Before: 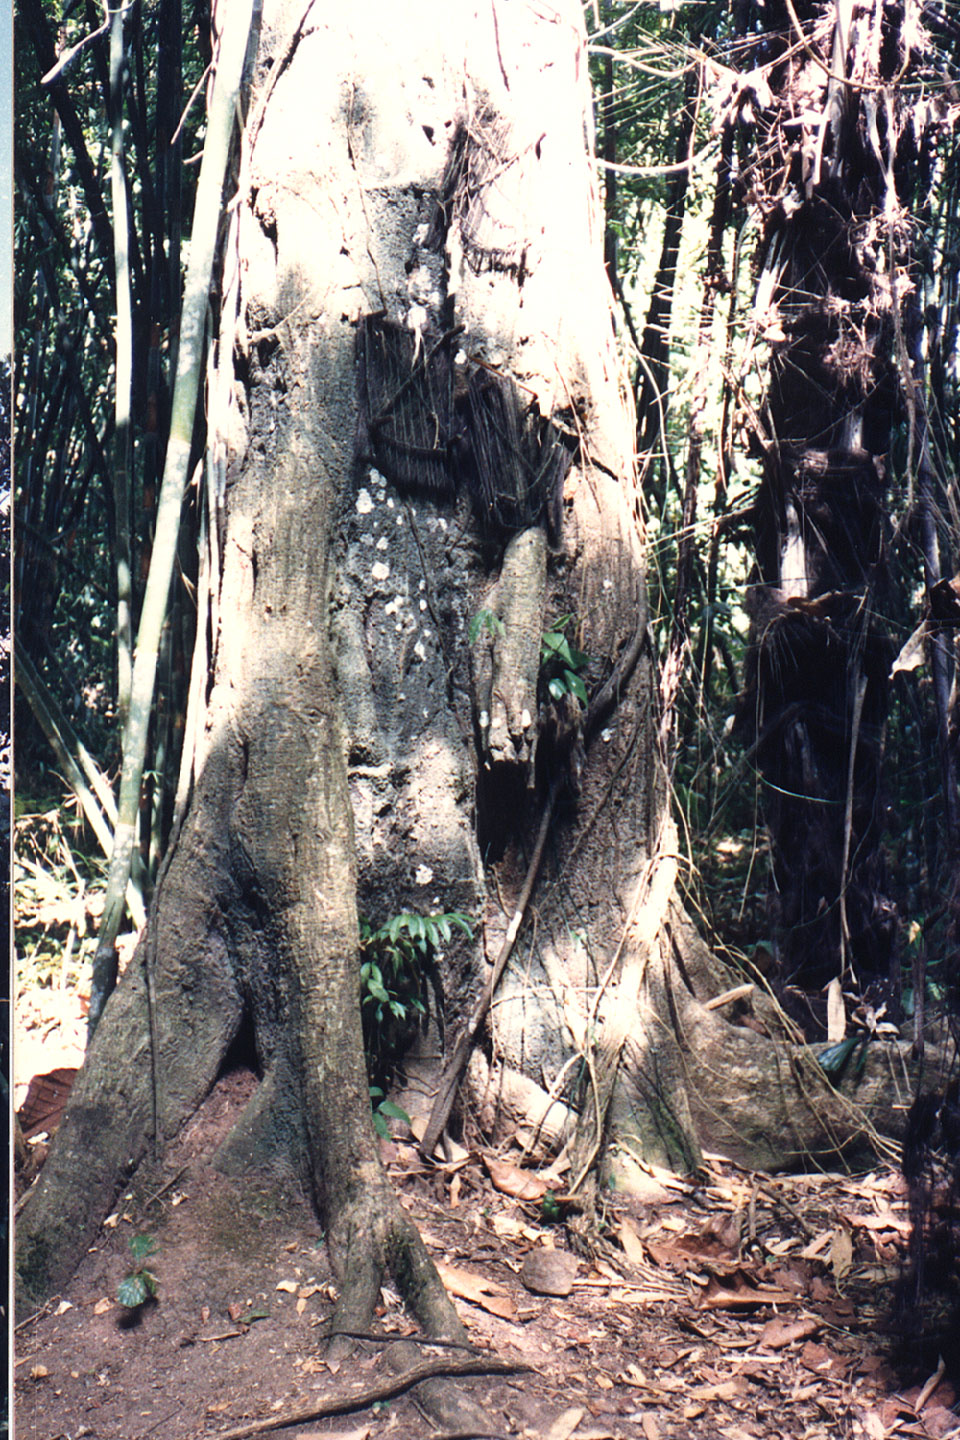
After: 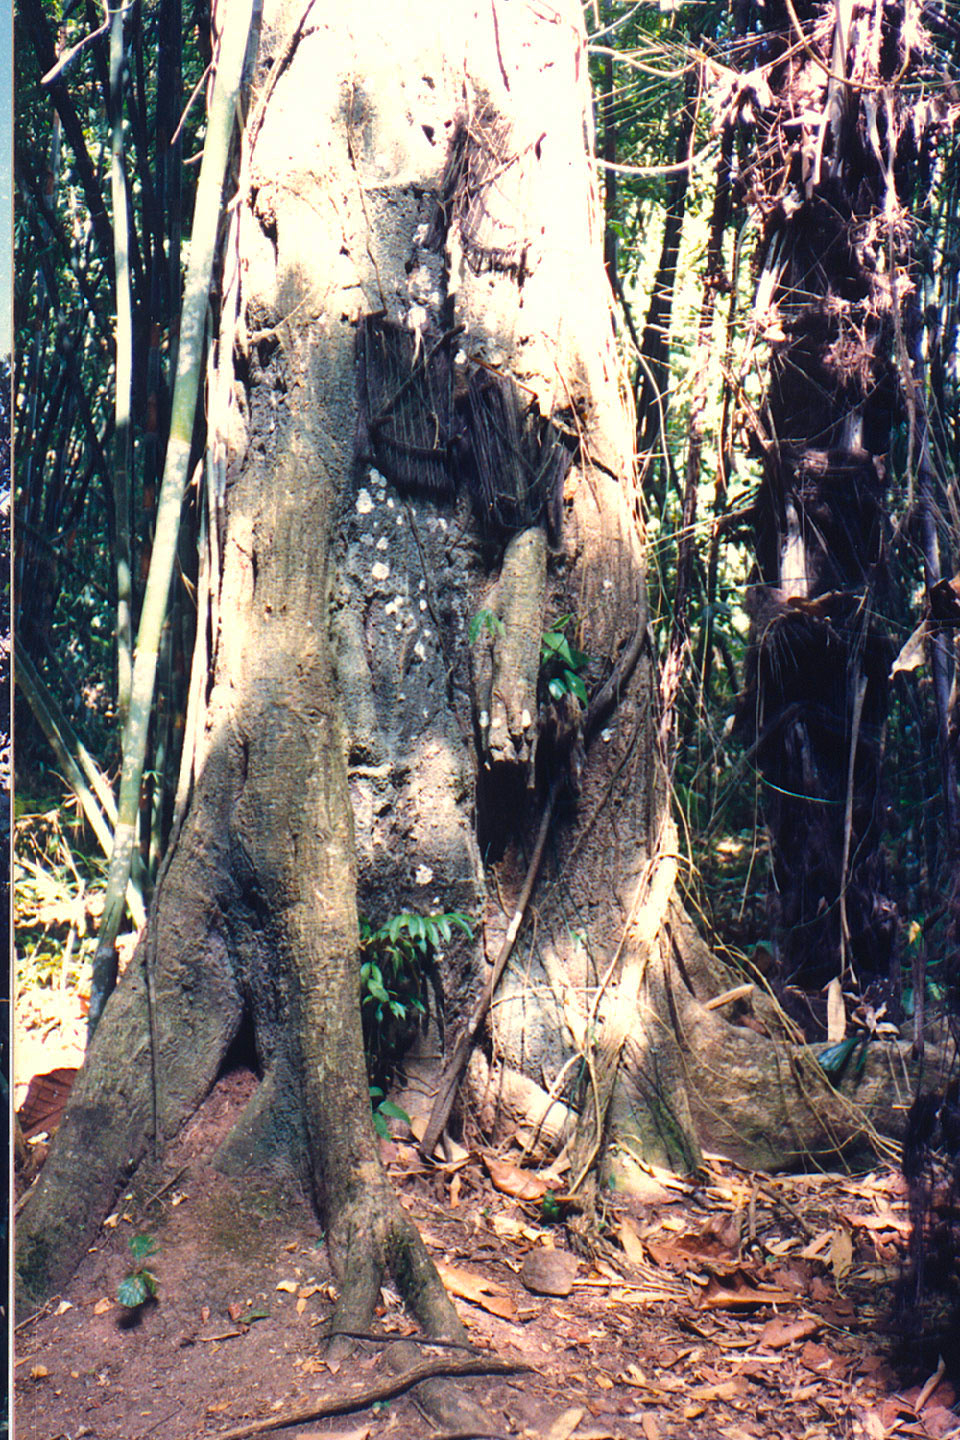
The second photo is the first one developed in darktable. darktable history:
color balance rgb: perceptual saturation grading › global saturation 30%, global vibrance 30%
shadows and highlights: shadows 30
